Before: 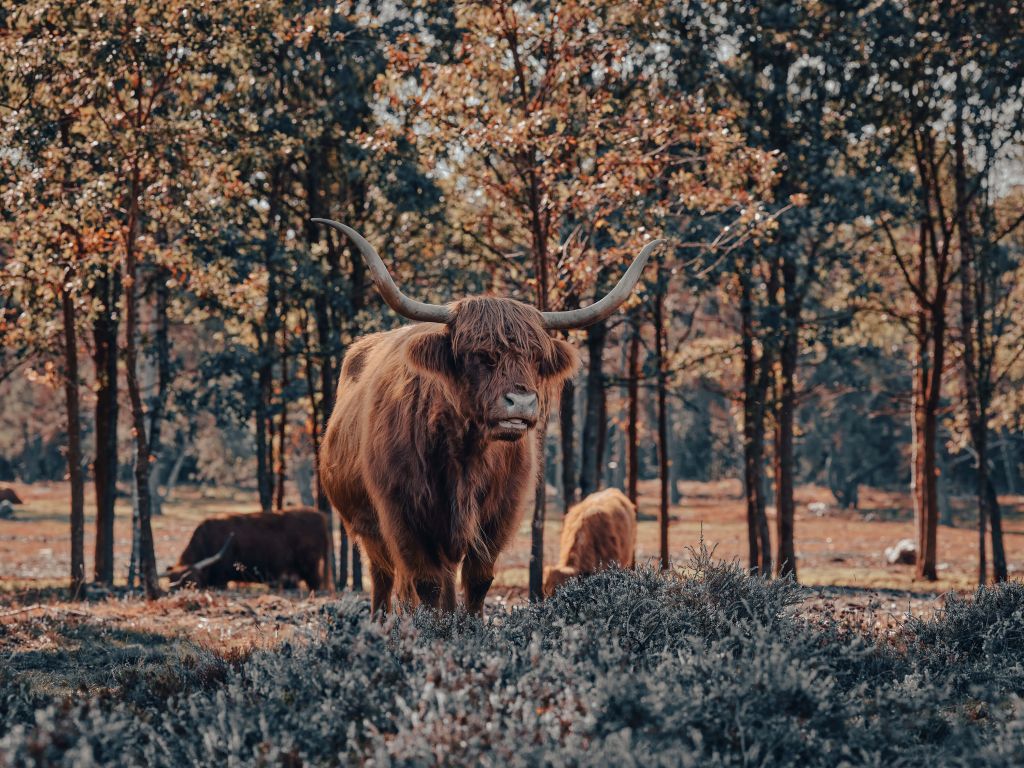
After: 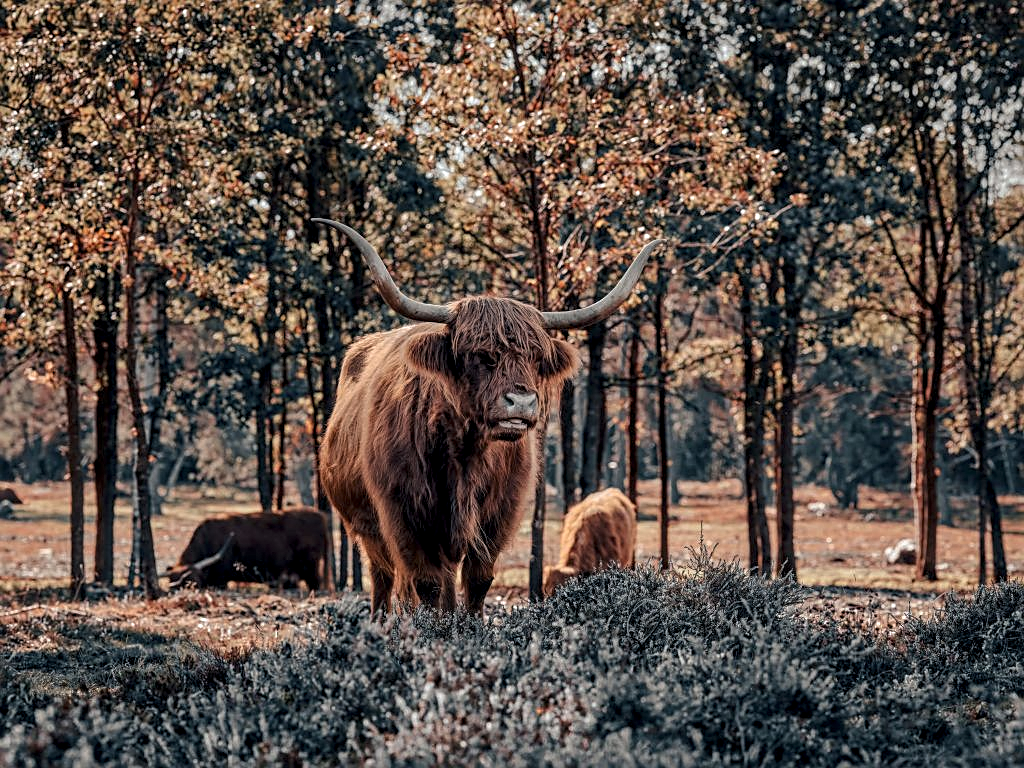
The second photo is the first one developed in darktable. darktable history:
levels: levels [0.016, 0.492, 0.969]
local contrast: highlights 44%, shadows 61%, detail 138%, midtone range 0.51
sharpen: on, module defaults
